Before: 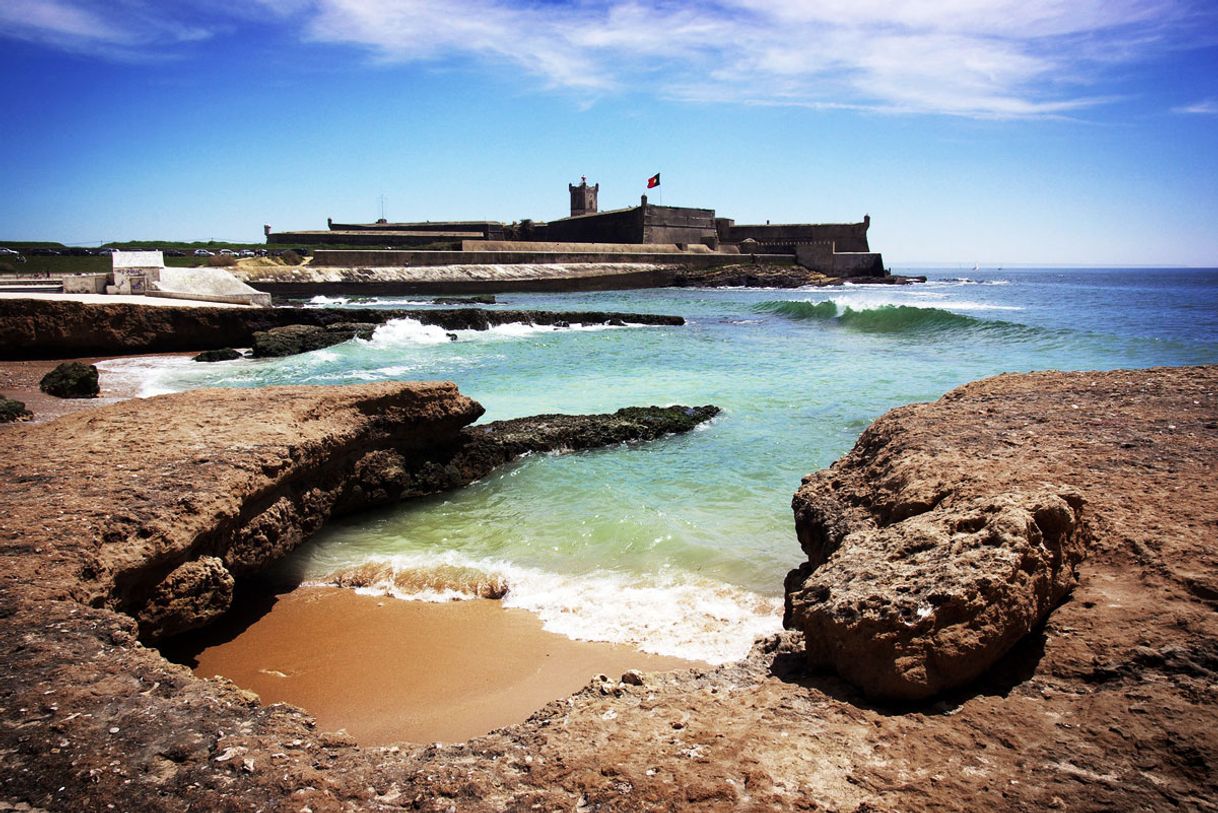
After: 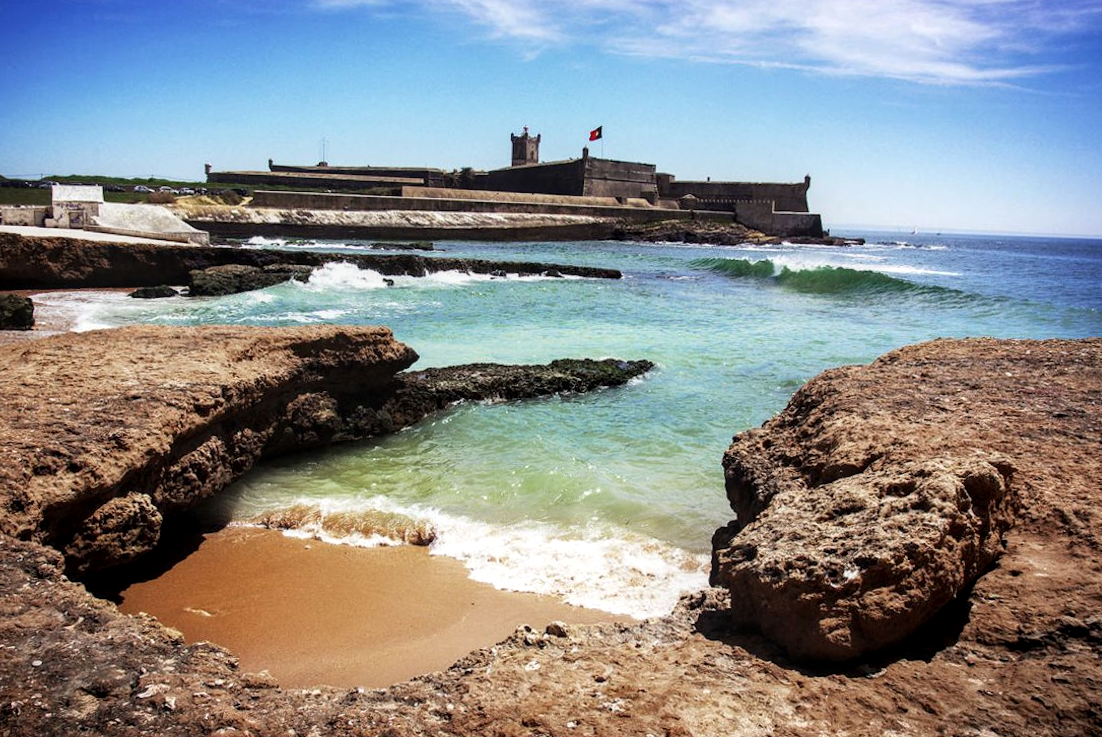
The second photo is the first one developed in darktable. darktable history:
local contrast: on, module defaults
crop and rotate: angle -2.06°, left 3.114%, top 3.785%, right 1.597%, bottom 0.687%
